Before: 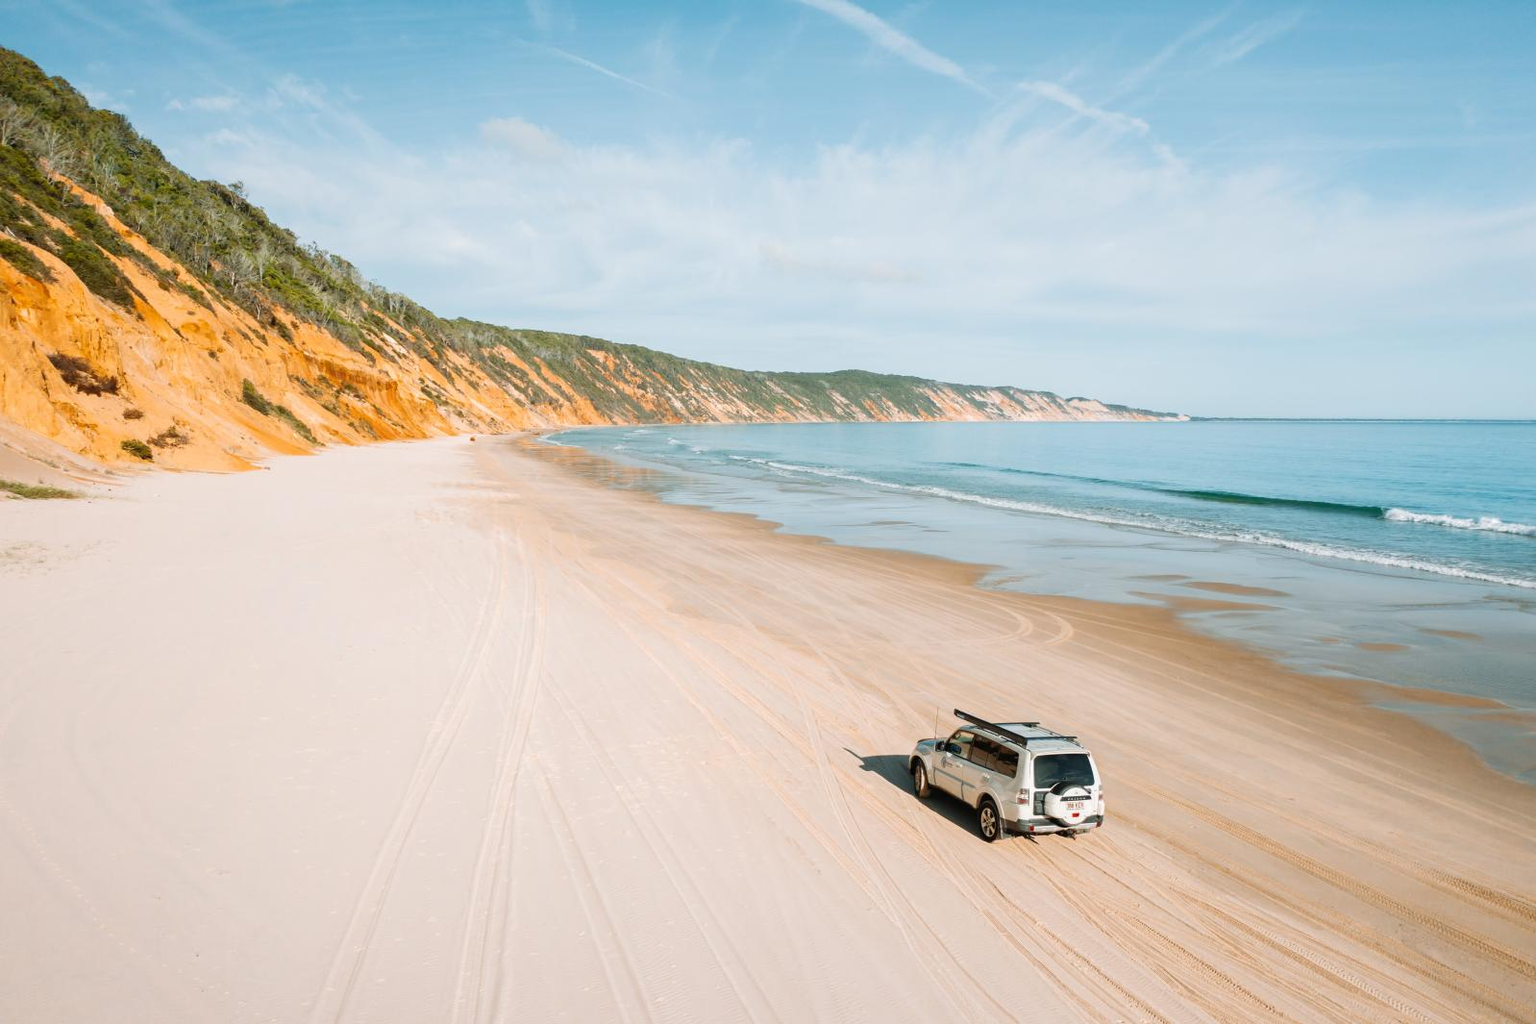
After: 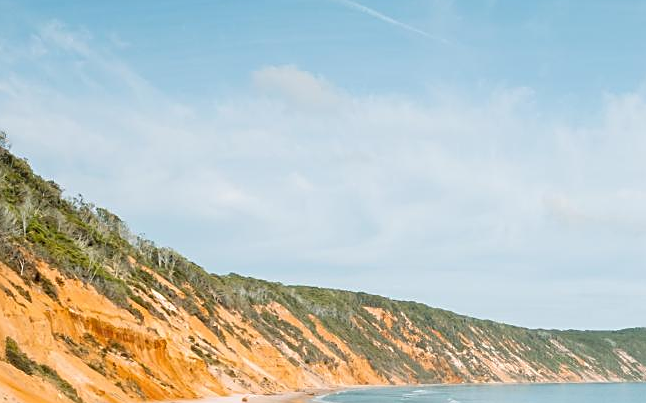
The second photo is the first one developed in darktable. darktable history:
sharpen: on, module defaults
crop: left 15.51%, top 5.429%, right 44.025%, bottom 56.726%
